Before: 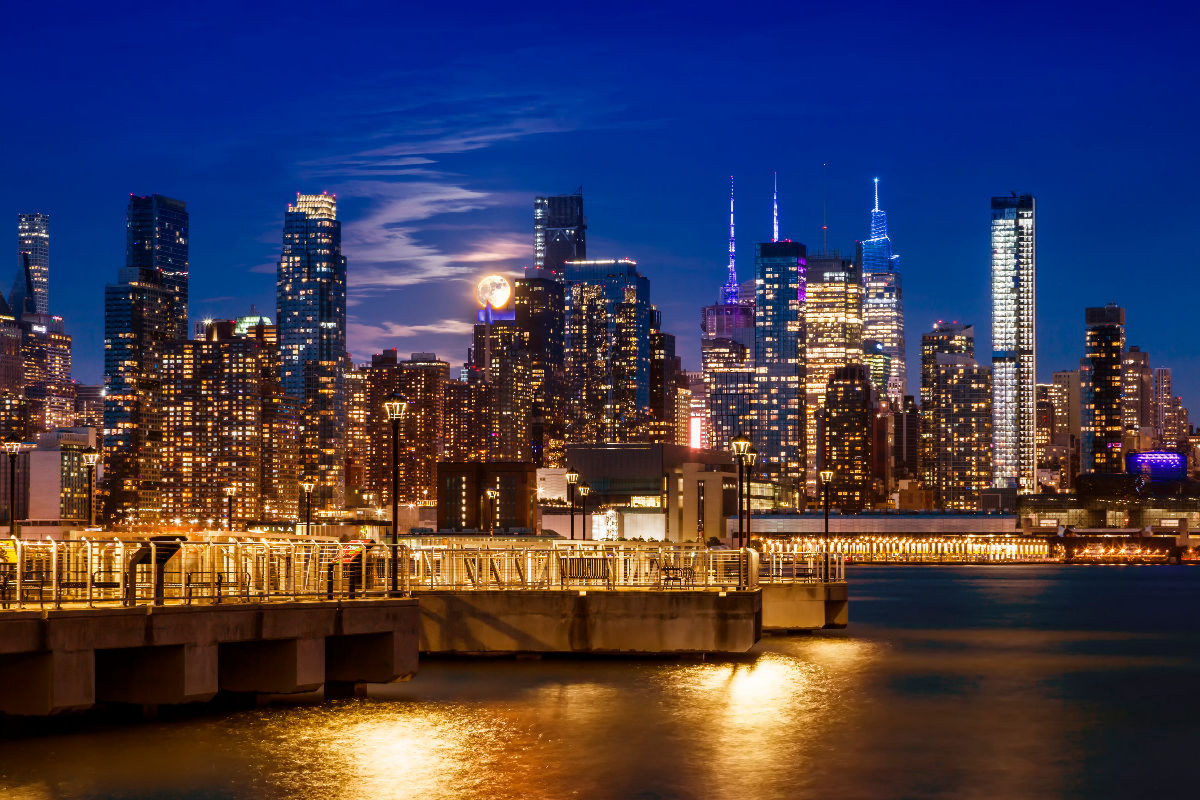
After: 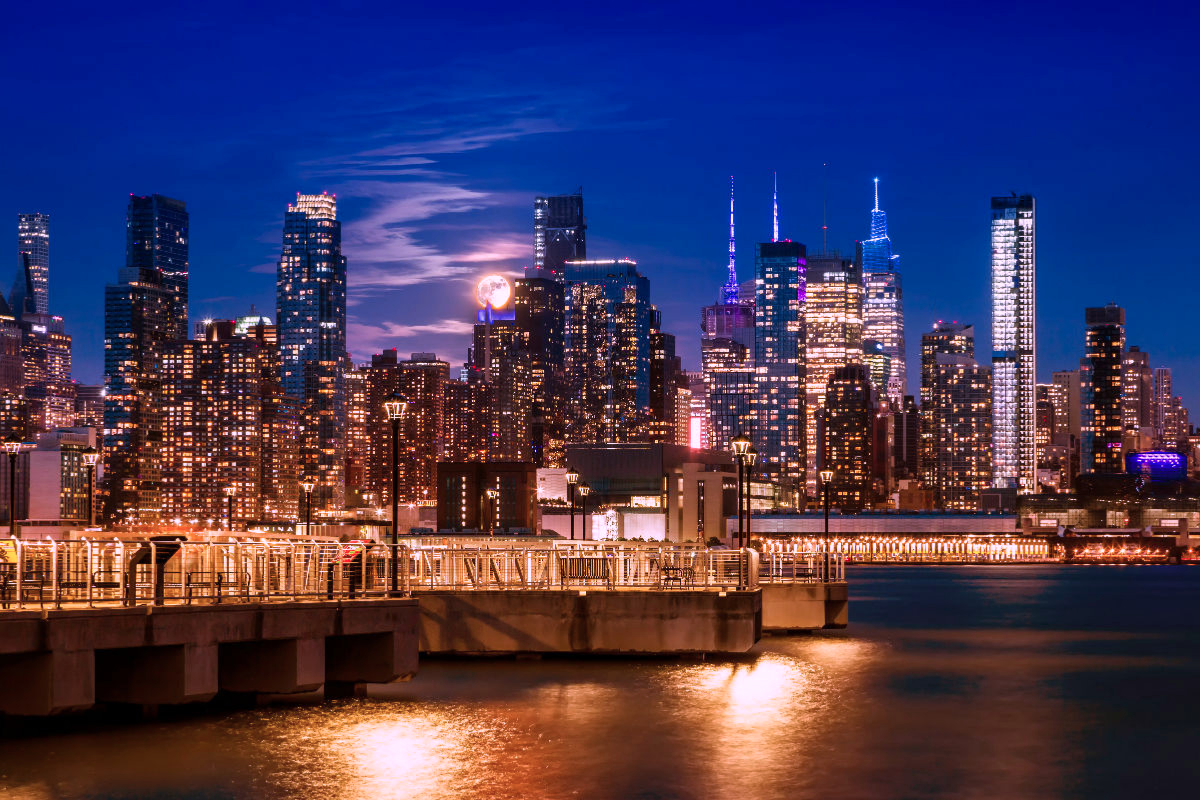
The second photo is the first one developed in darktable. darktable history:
color correction: highlights a* 15.92, highlights b* -19.96
